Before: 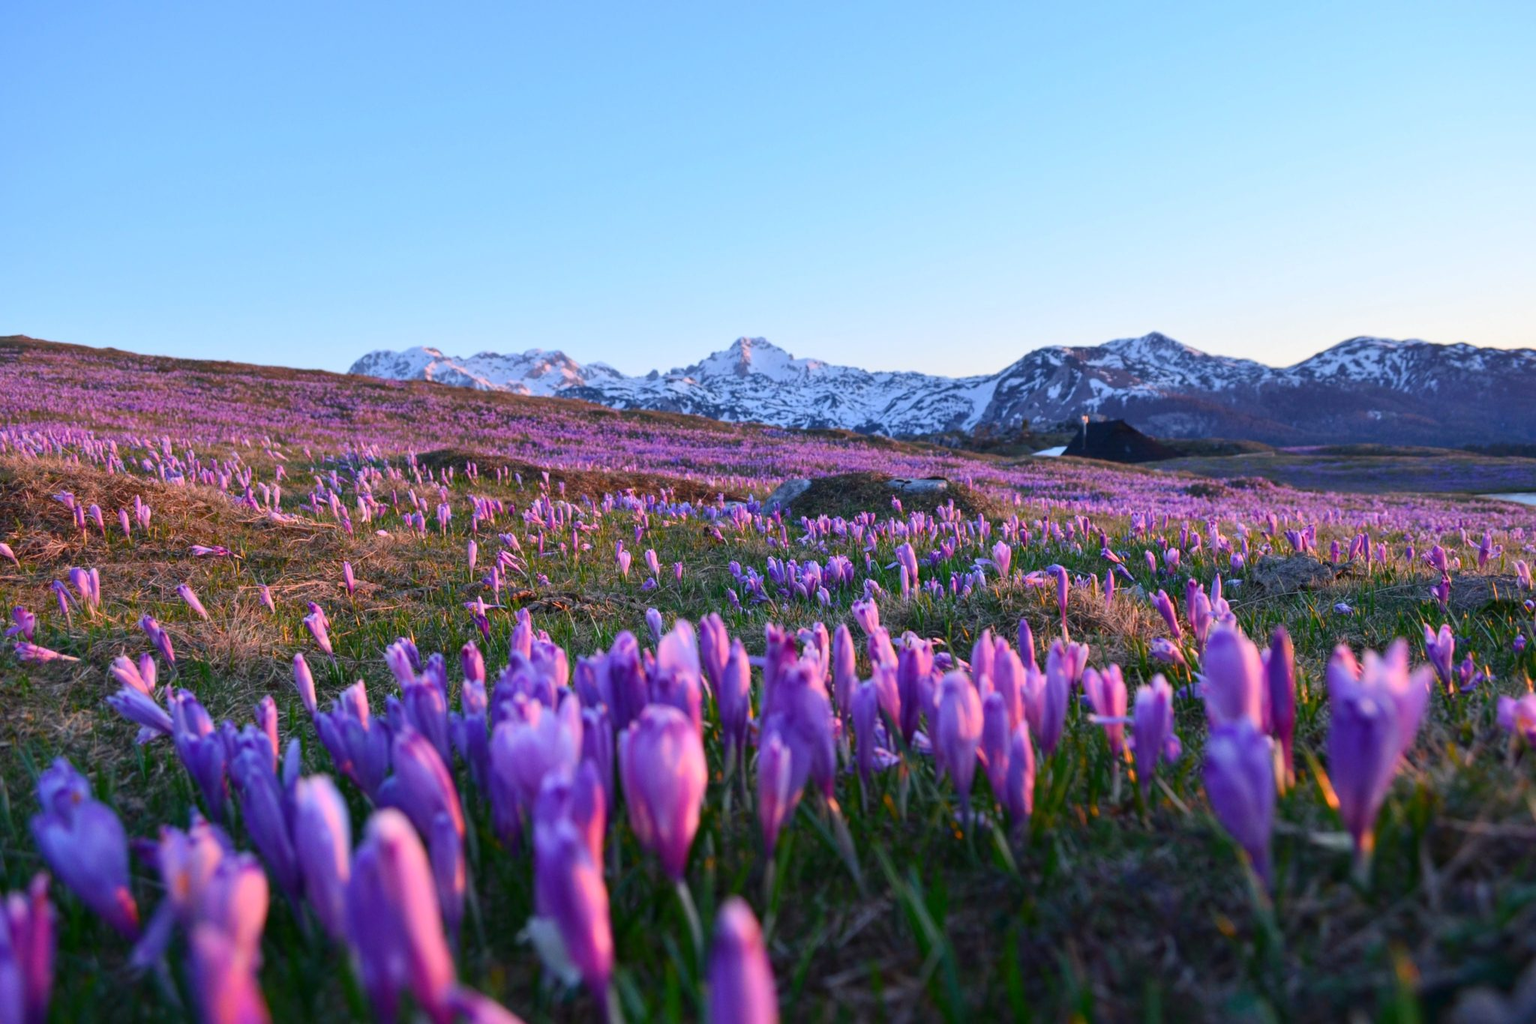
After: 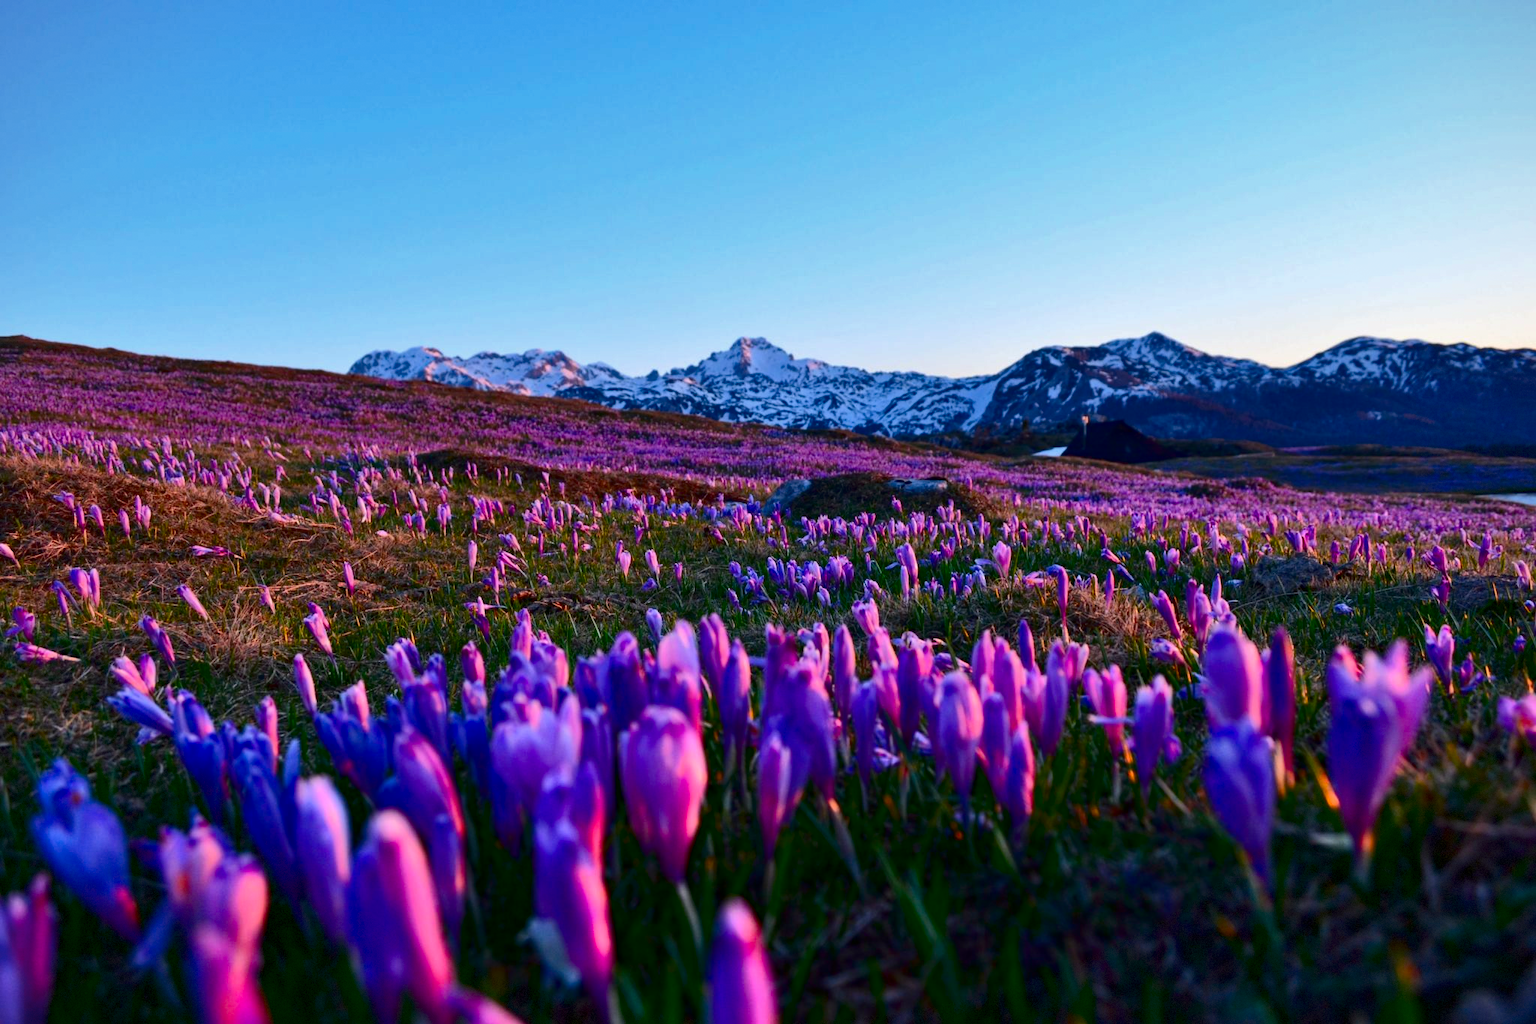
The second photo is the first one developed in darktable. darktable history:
vignetting: fall-off start 85%, fall-off radius 80%, brightness -0.182, saturation -0.3, width/height ratio 1.219, dithering 8-bit output, unbound false
shadows and highlights: shadows 37.27, highlights -28.18, soften with gaussian
haze removal: strength 0.25, distance 0.25, compatibility mode true, adaptive false
contrast brightness saturation: contrast 0.1, brightness -0.26, saturation 0.14
